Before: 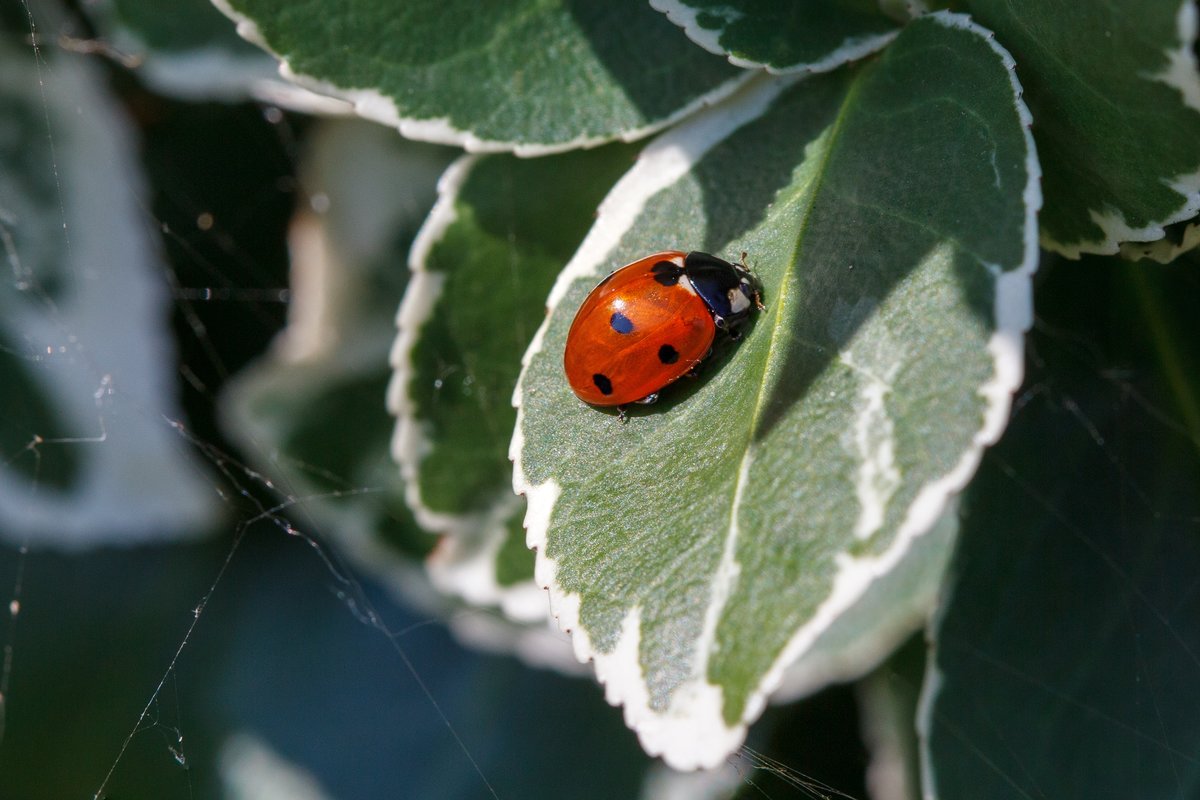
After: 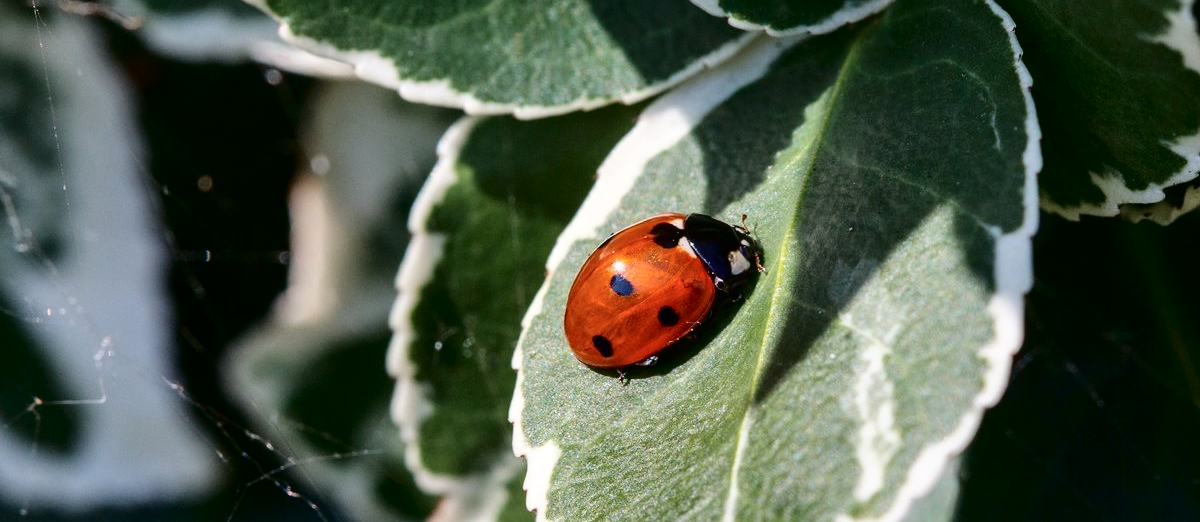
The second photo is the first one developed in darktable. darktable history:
crop and rotate: top 4.839%, bottom 29.819%
tone curve: curves: ch0 [(0, 0) (0.003, 0.003) (0.011, 0.005) (0.025, 0.008) (0.044, 0.012) (0.069, 0.02) (0.1, 0.031) (0.136, 0.047) (0.177, 0.088) (0.224, 0.141) (0.277, 0.222) (0.335, 0.32) (0.399, 0.425) (0.468, 0.524) (0.543, 0.623) (0.623, 0.716) (0.709, 0.796) (0.801, 0.88) (0.898, 0.959) (1, 1)], color space Lab, independent channels, preserve colors none
shadows and highlights: shadows 24.73, highlights -79.05, highlights color adjustment 52.23%, soften with gaussian
